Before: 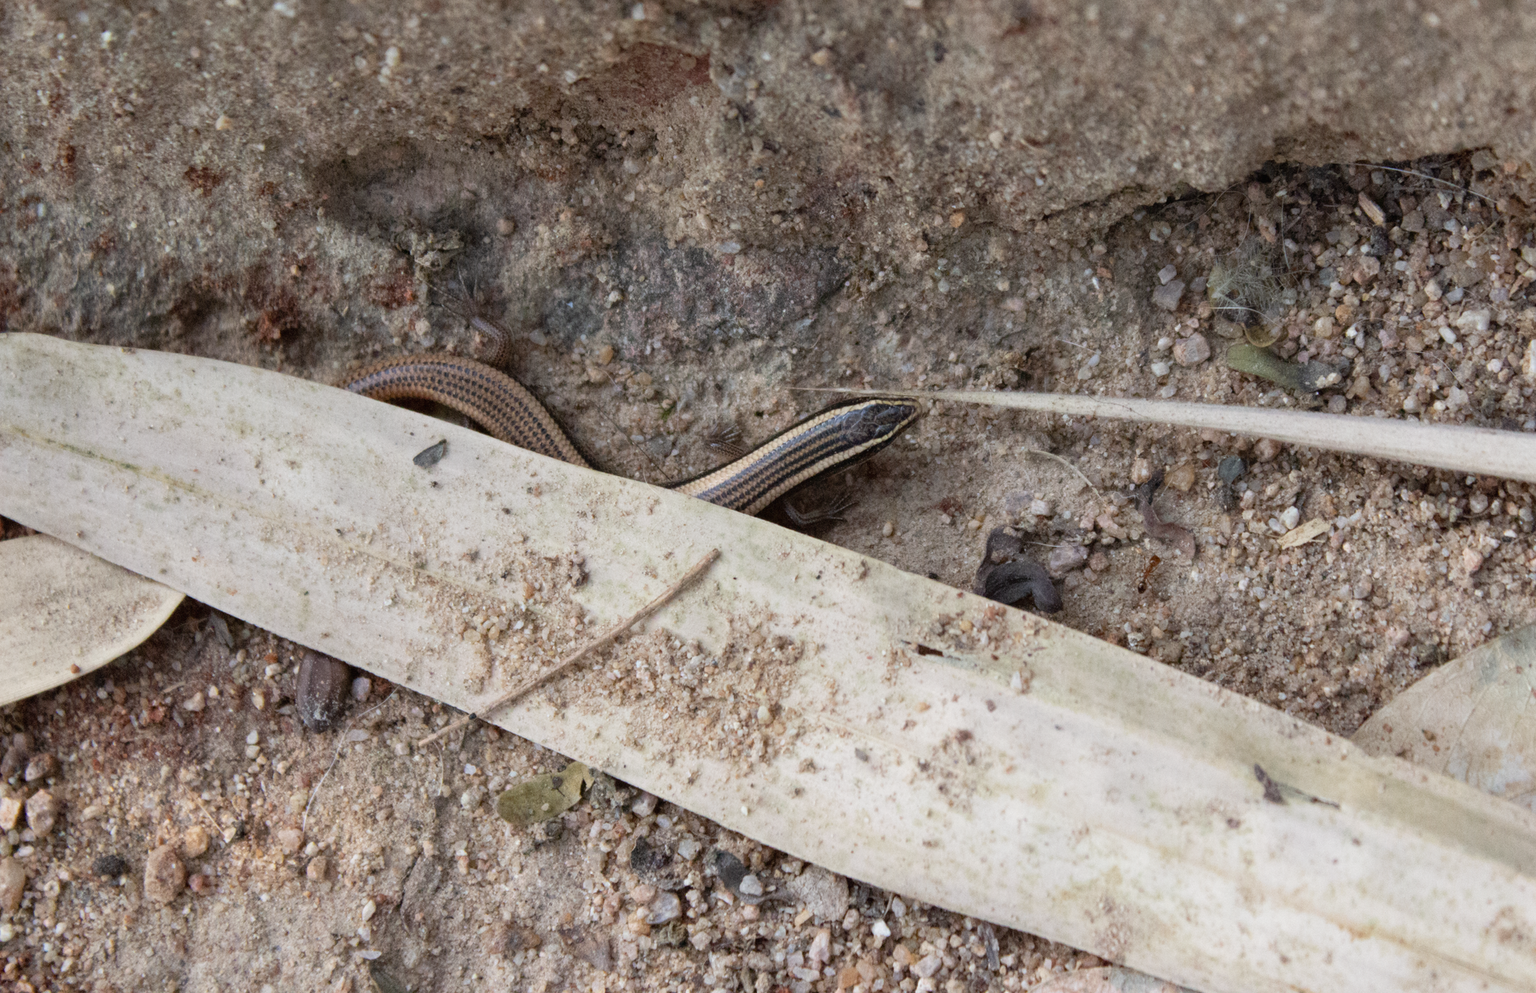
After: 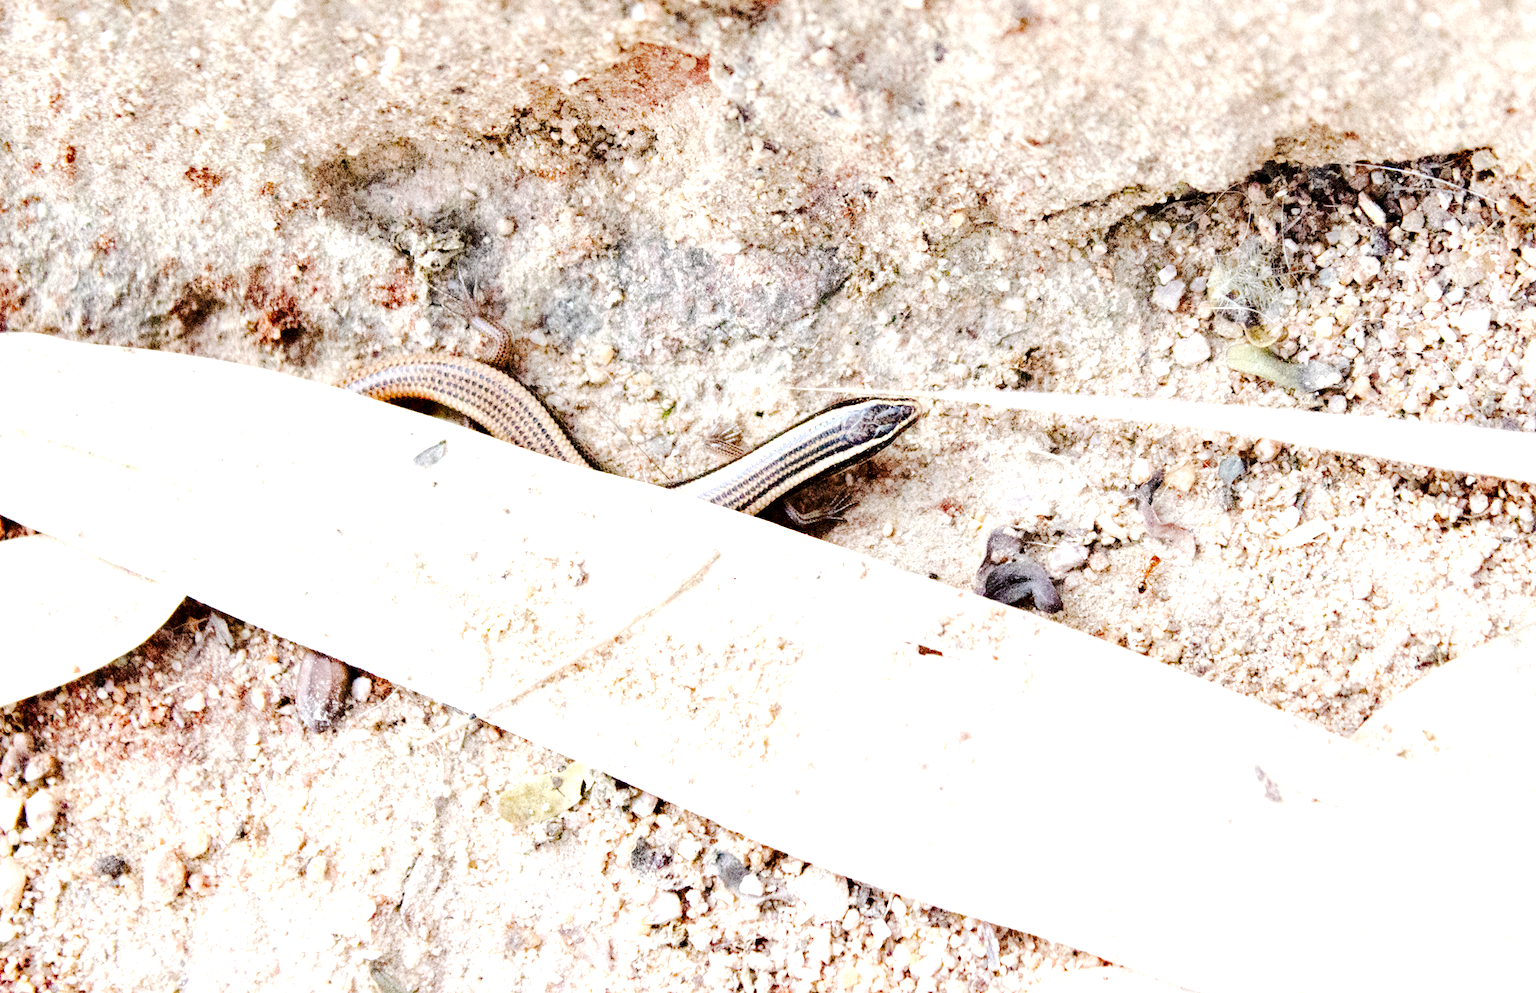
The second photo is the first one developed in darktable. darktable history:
exposure: black level correction 0.005, exposure 2.084 EV, compensate highlight preservation false
tone curve: curves: ch0 [(0, 0) (0.003, 0.002) (0.011, 0.008) (0.025, 0.017) (0.044, 0.027) (0.069, 0.037) (0.1, 0.052) (0.136, 0.074) (0.177, 0.11) (0.224, 0.155) (0.277, 0.237) (0.335, 0.34) (0.399, 0.467) (0.468, 0.584) (0.543, 0.683) (0.623, 0.762) (0.709, 0.827) (0.801, 0.888) (0.898, 0.947) (1, 1)], preserve colors none
